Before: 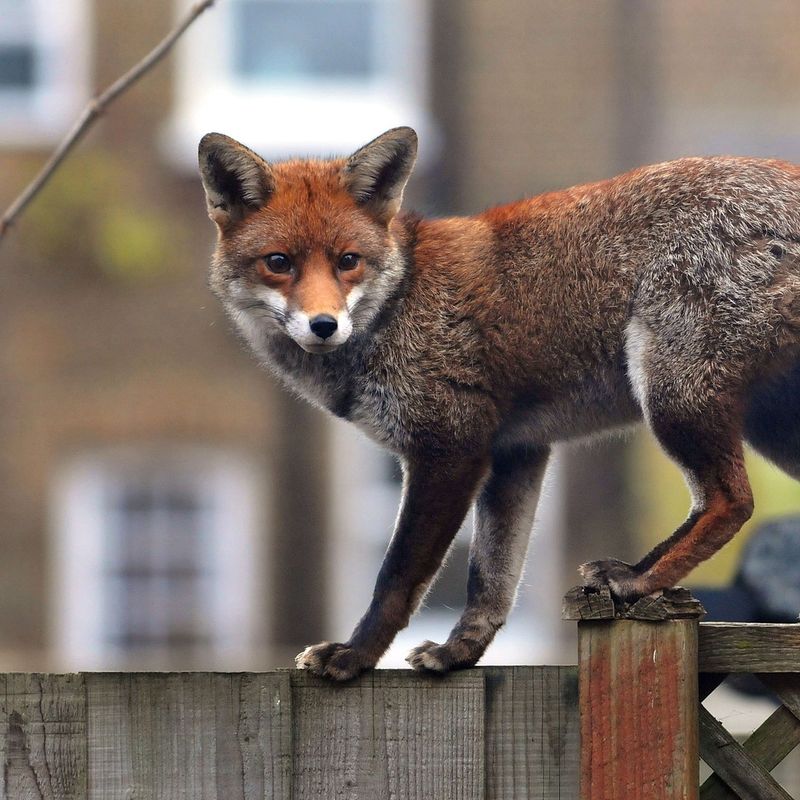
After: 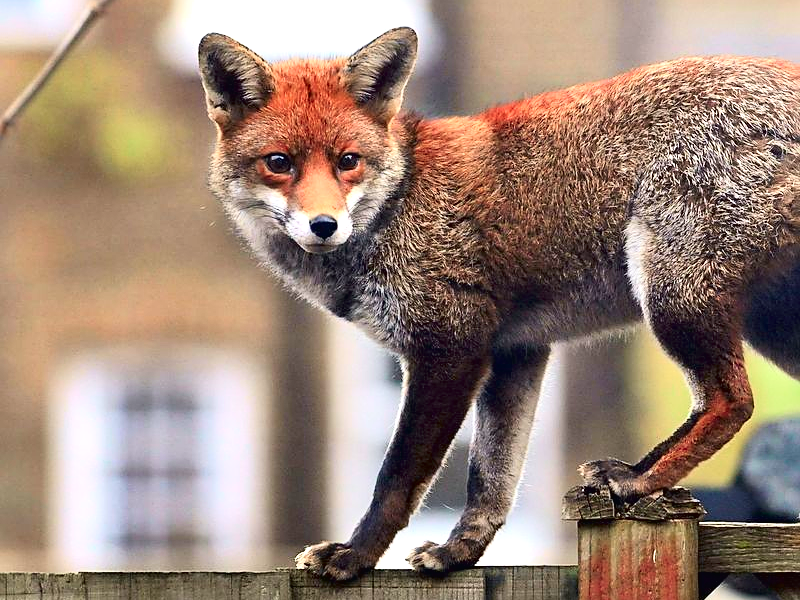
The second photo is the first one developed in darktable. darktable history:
tone curve: curves: ch0 [(0, 0.013) (0.054, 0.018) (0.205, 0.191) (0.289, 0.292) (0.39, 0.424) (0.493, 0.551) (0.647, 0.752) (0.796, 0.887) (1, 0.998)]; ch1 [(0, 0) (0.371, 0.339) (0.477, 0.452) (0.494, 0.495) (0.501, 0.501) (0.51, 0.516) (0.54, 0.557) (0.572, 0.605) (0.625, 0.687) (0.774, 0.841) (1, 1)]; ch2 [(0, 0) (0.32, 0.281) (0.403, 0.399) (0.441, 0.428) (0.47, 0.469) (0.498, 0.496) (0.524, 0.543) (0.551, 0.579) (0.633, 0.665) (0.7, 0.711) (1, 1)], color space Lab, independent channels, preserve colors none
sharpen: on, module defaults
crop and rotate: top 12.5%, bottom 12.5%
exposure: black level correction 0, exposure 0.5 EV, compensate highlight preservation false
